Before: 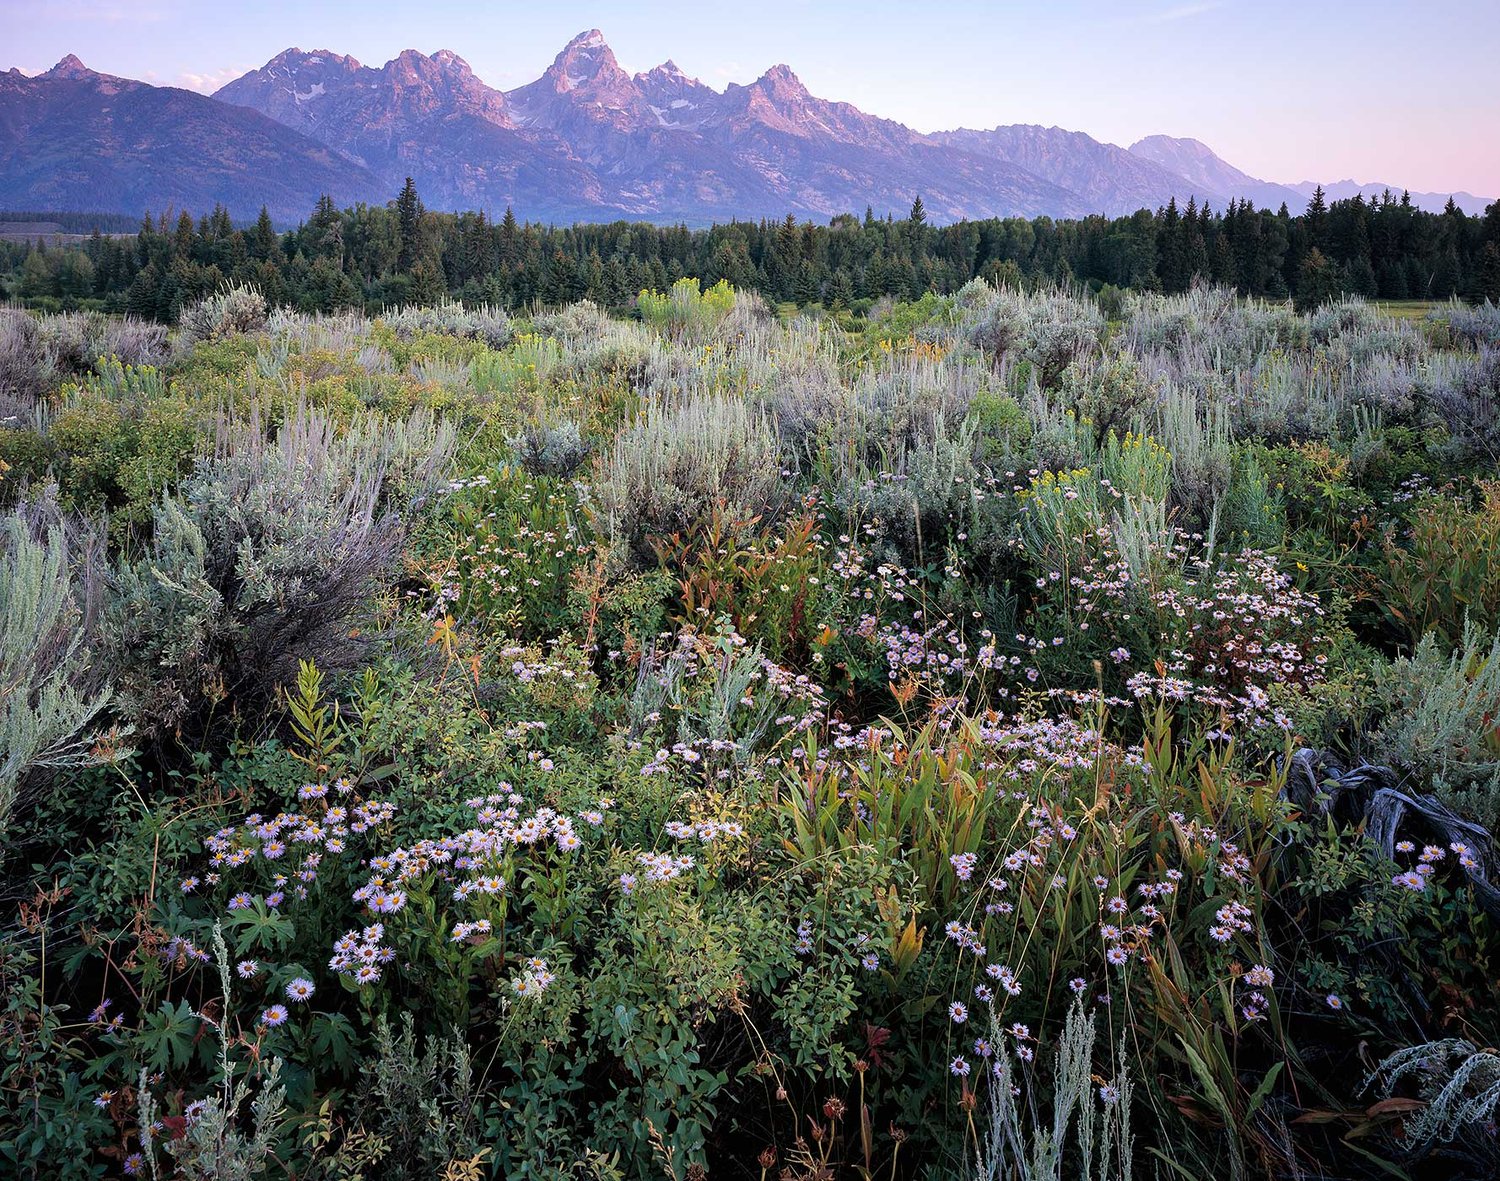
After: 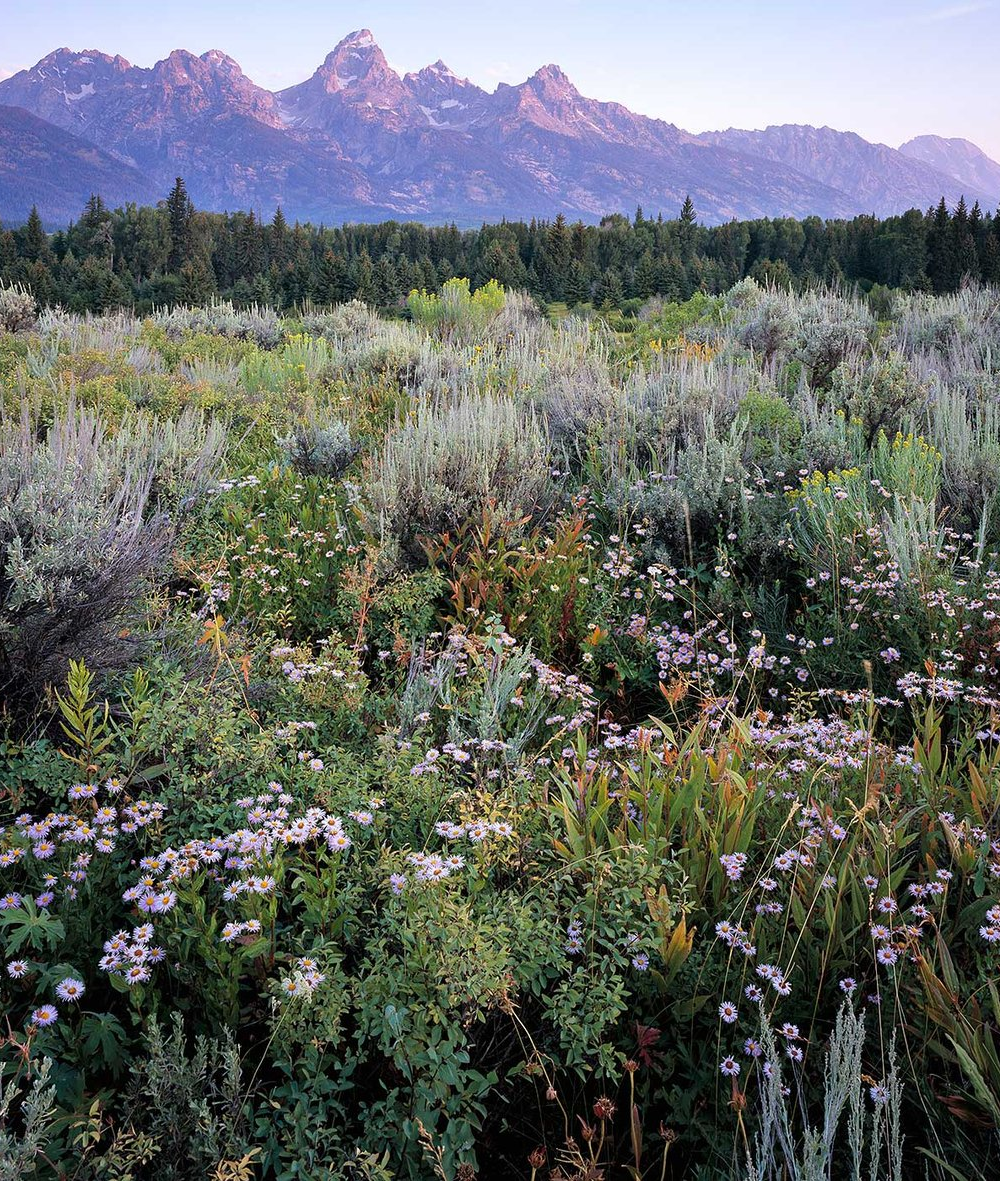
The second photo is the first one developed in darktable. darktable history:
crop: left 15.394%, right 17.879%
